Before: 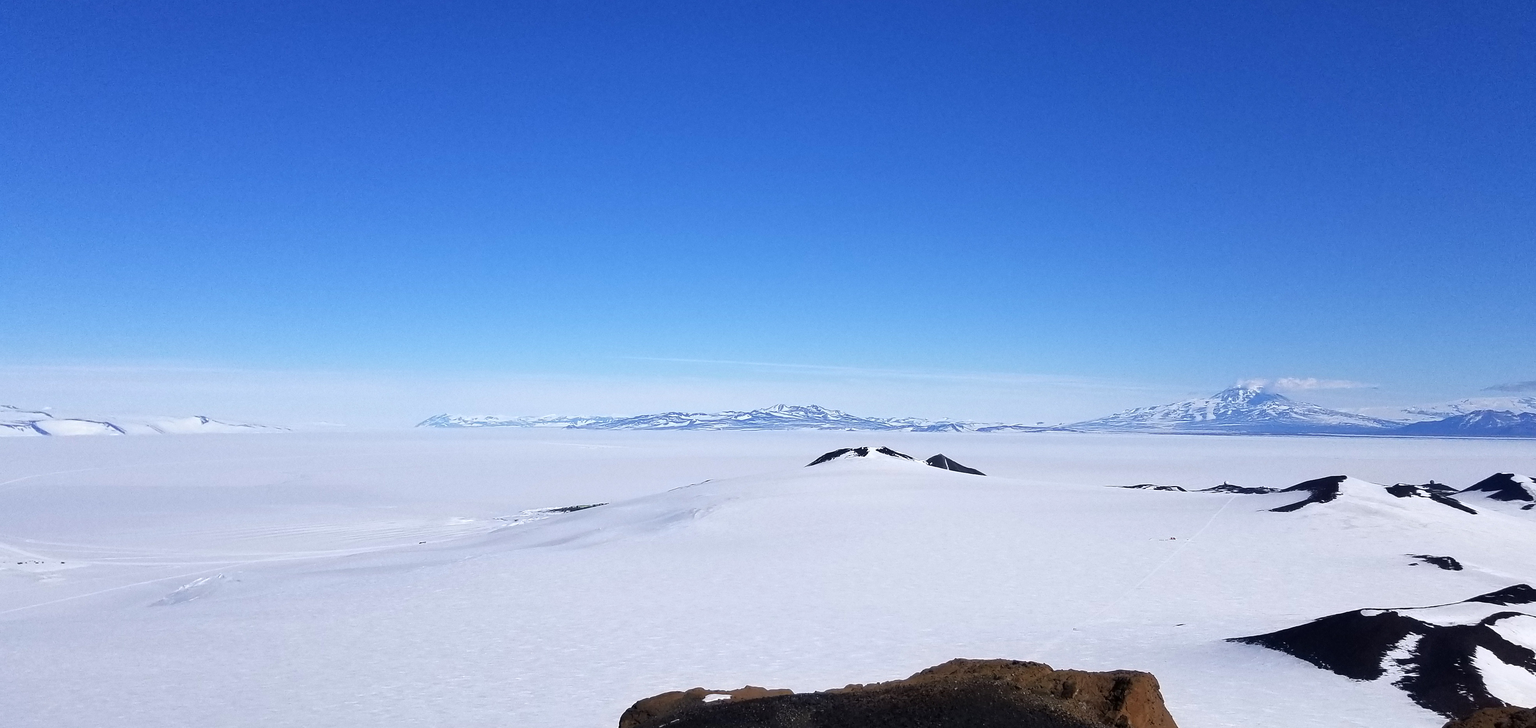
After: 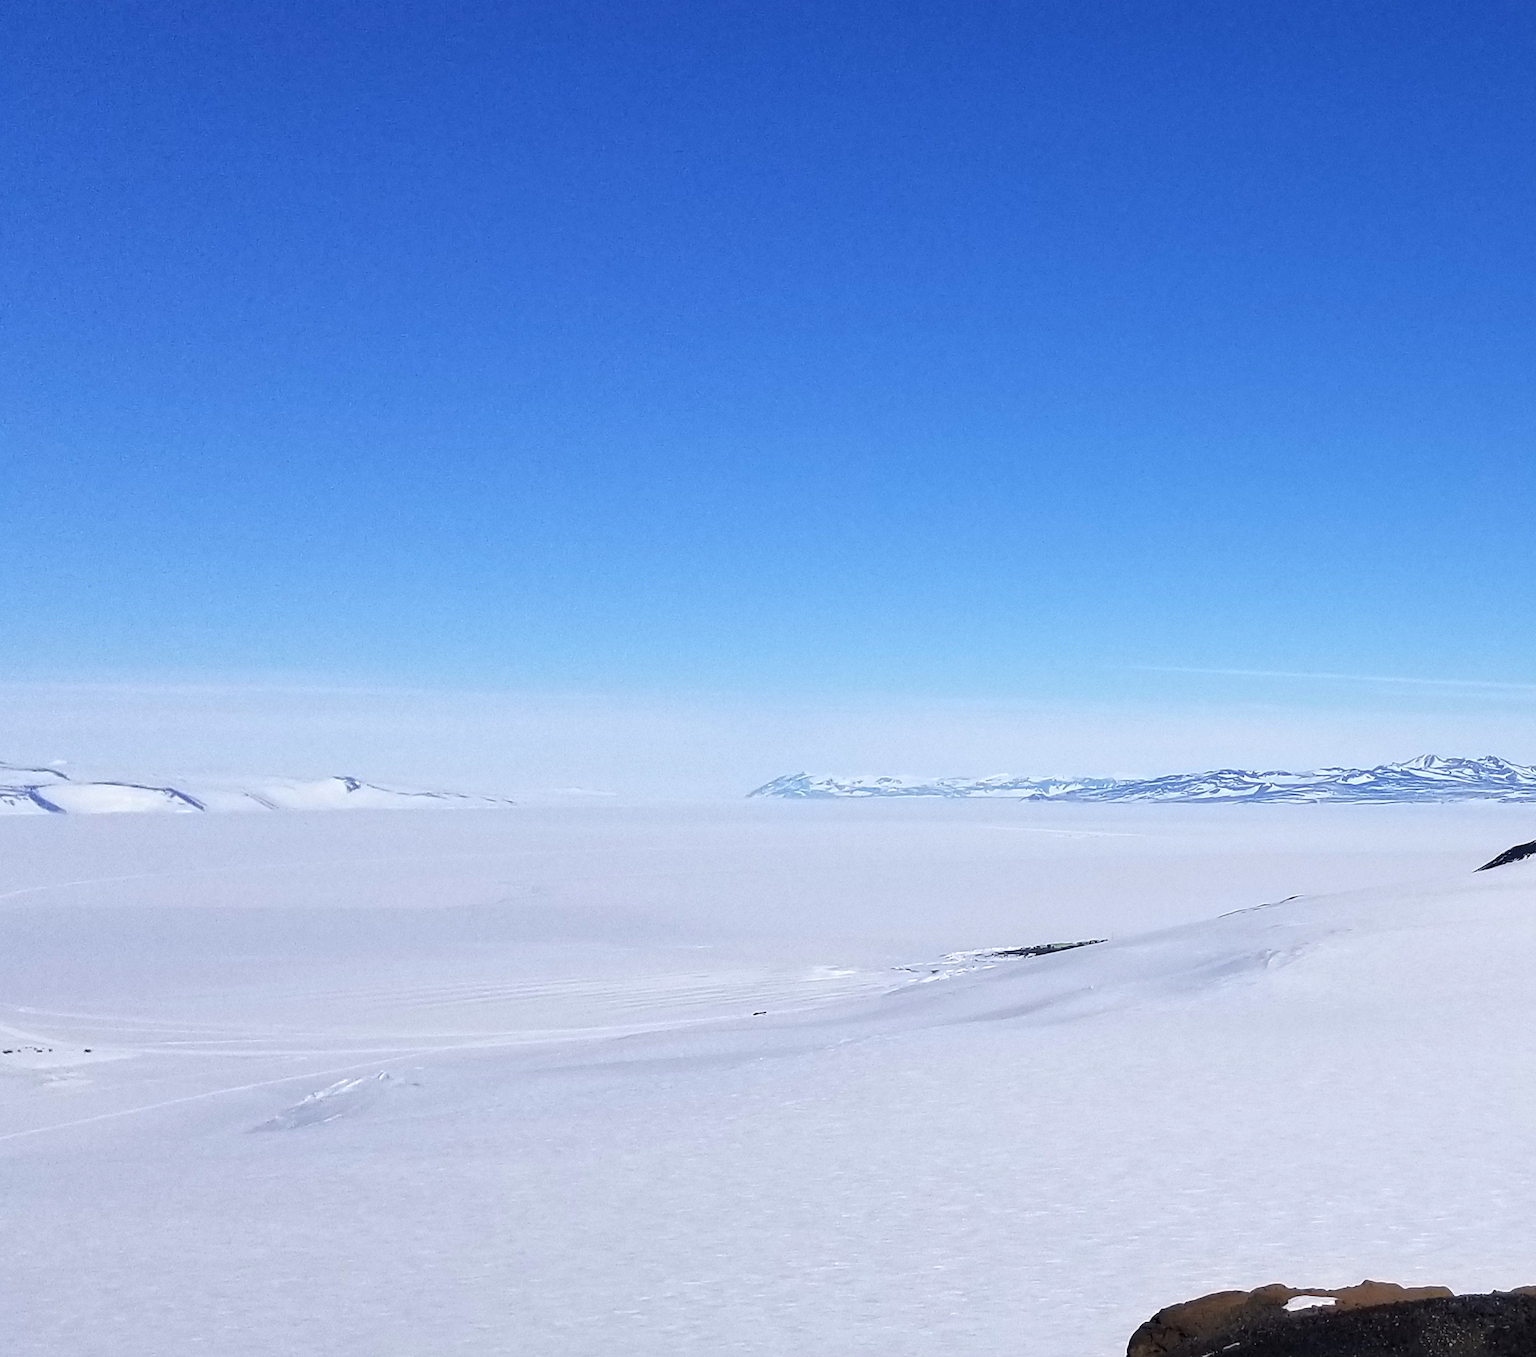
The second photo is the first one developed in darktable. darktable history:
crop: left 1.046%, right 45.407%, bottom 0.089%
